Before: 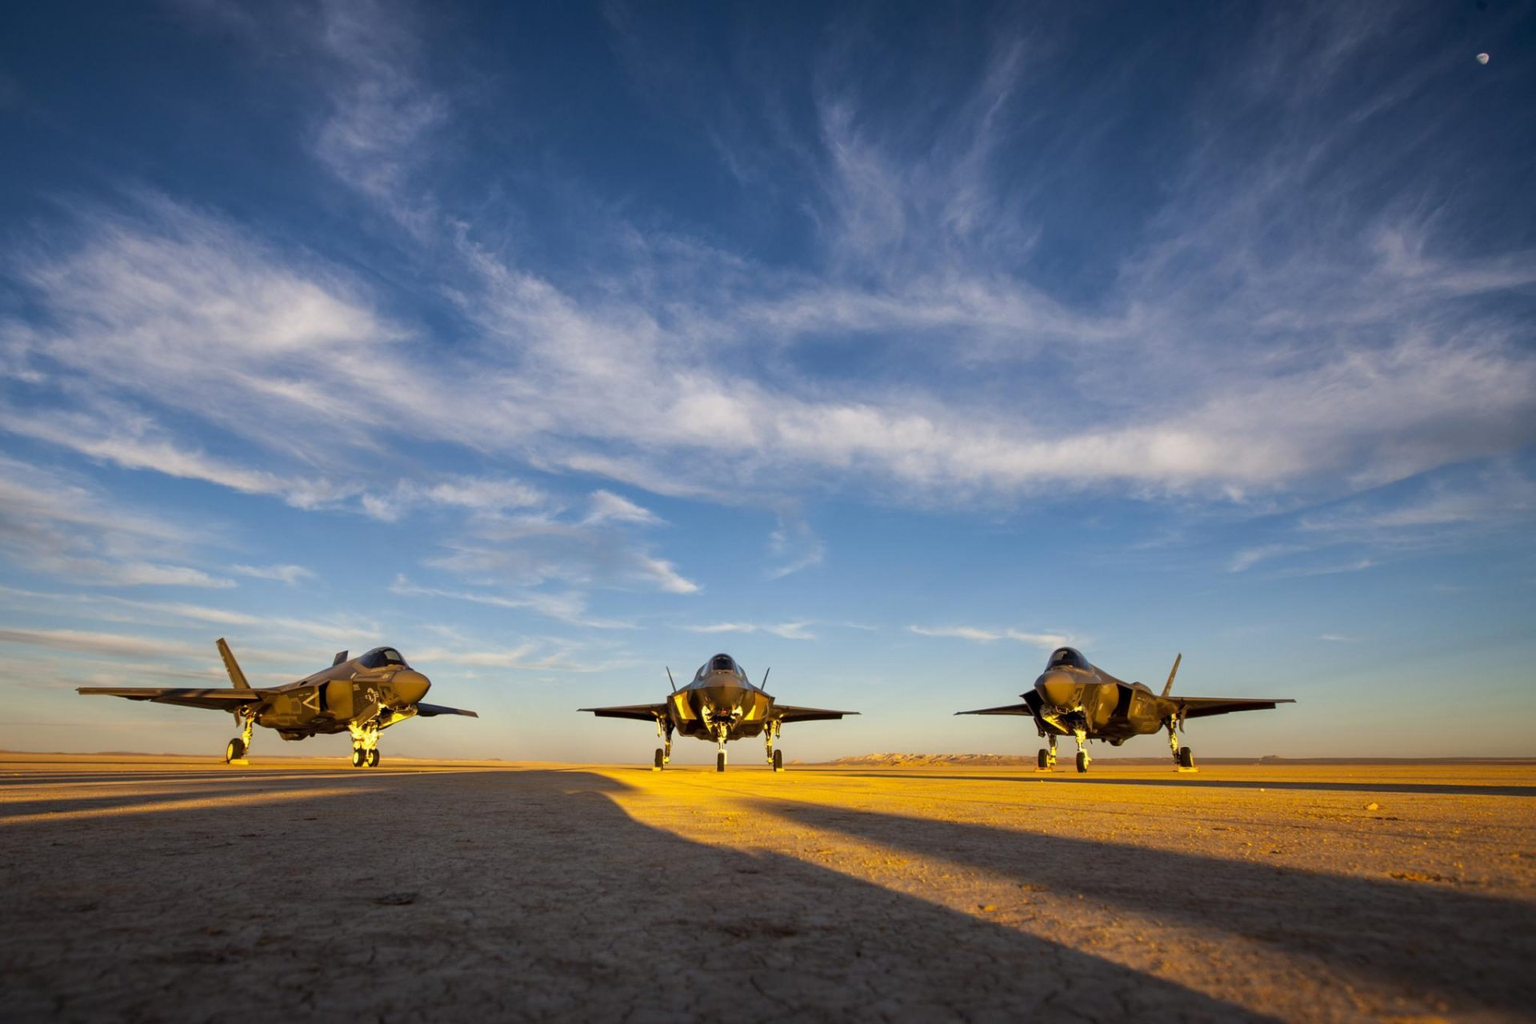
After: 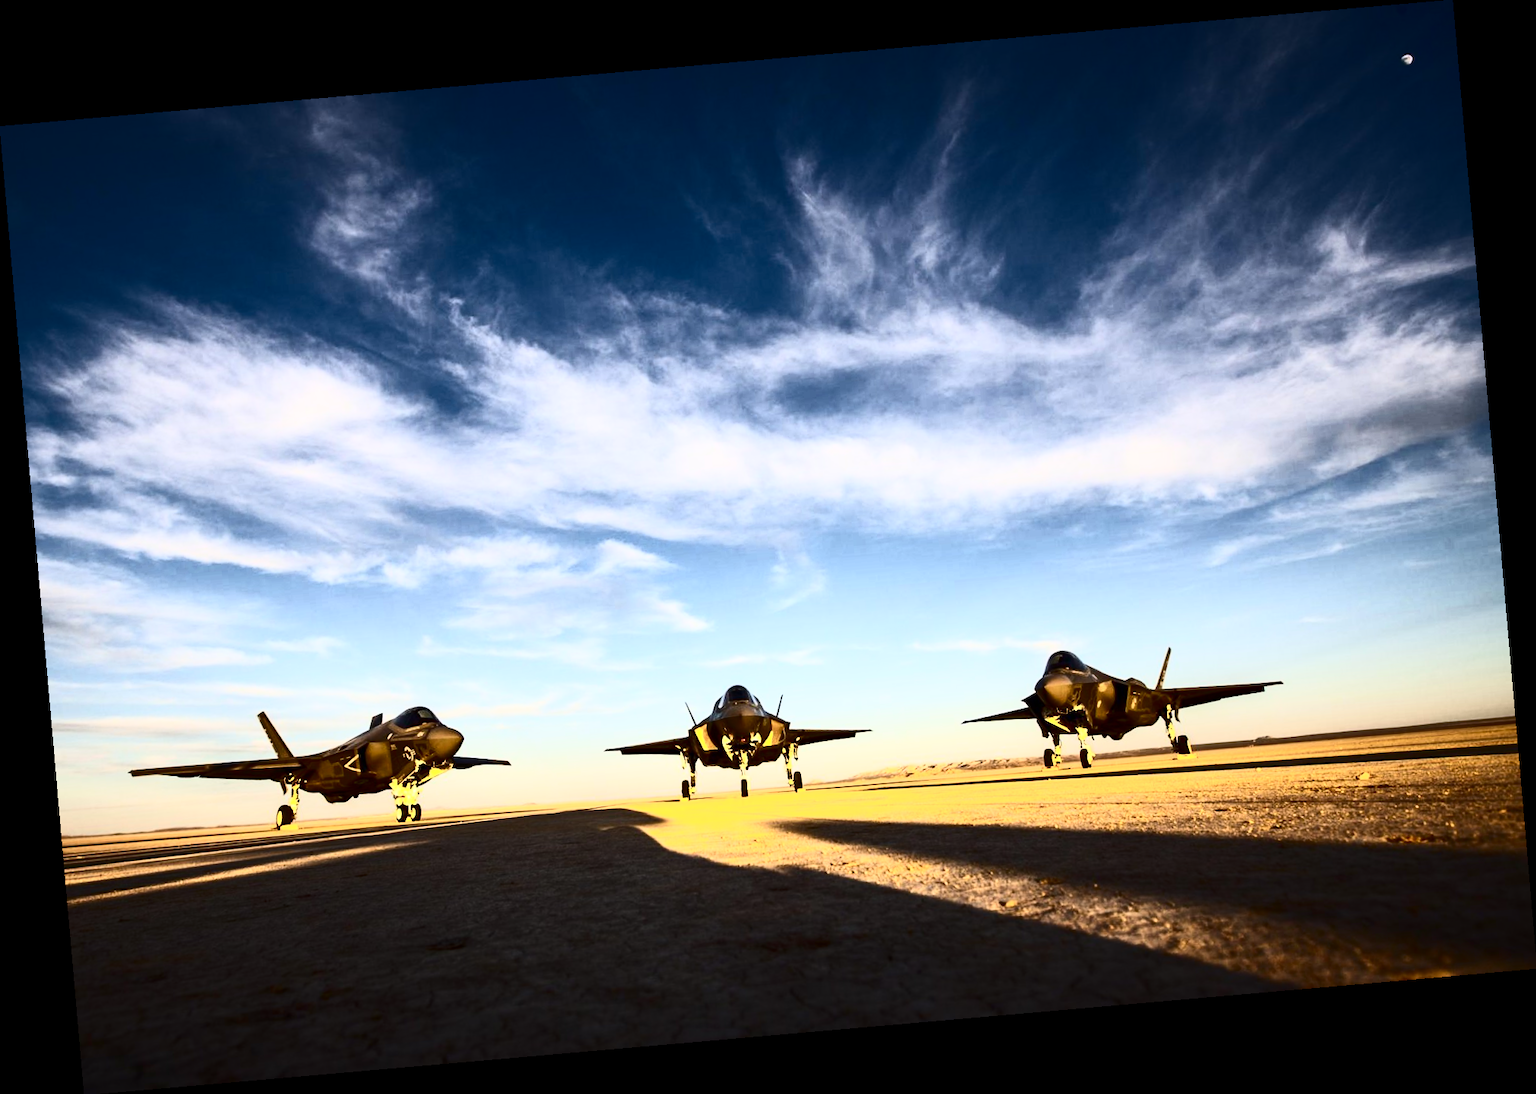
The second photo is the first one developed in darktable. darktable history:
rotate and perspective: rotation -4.98°, automatic cropping off
contrast brightness saturation: contrast 0.93, brightness 0.2
